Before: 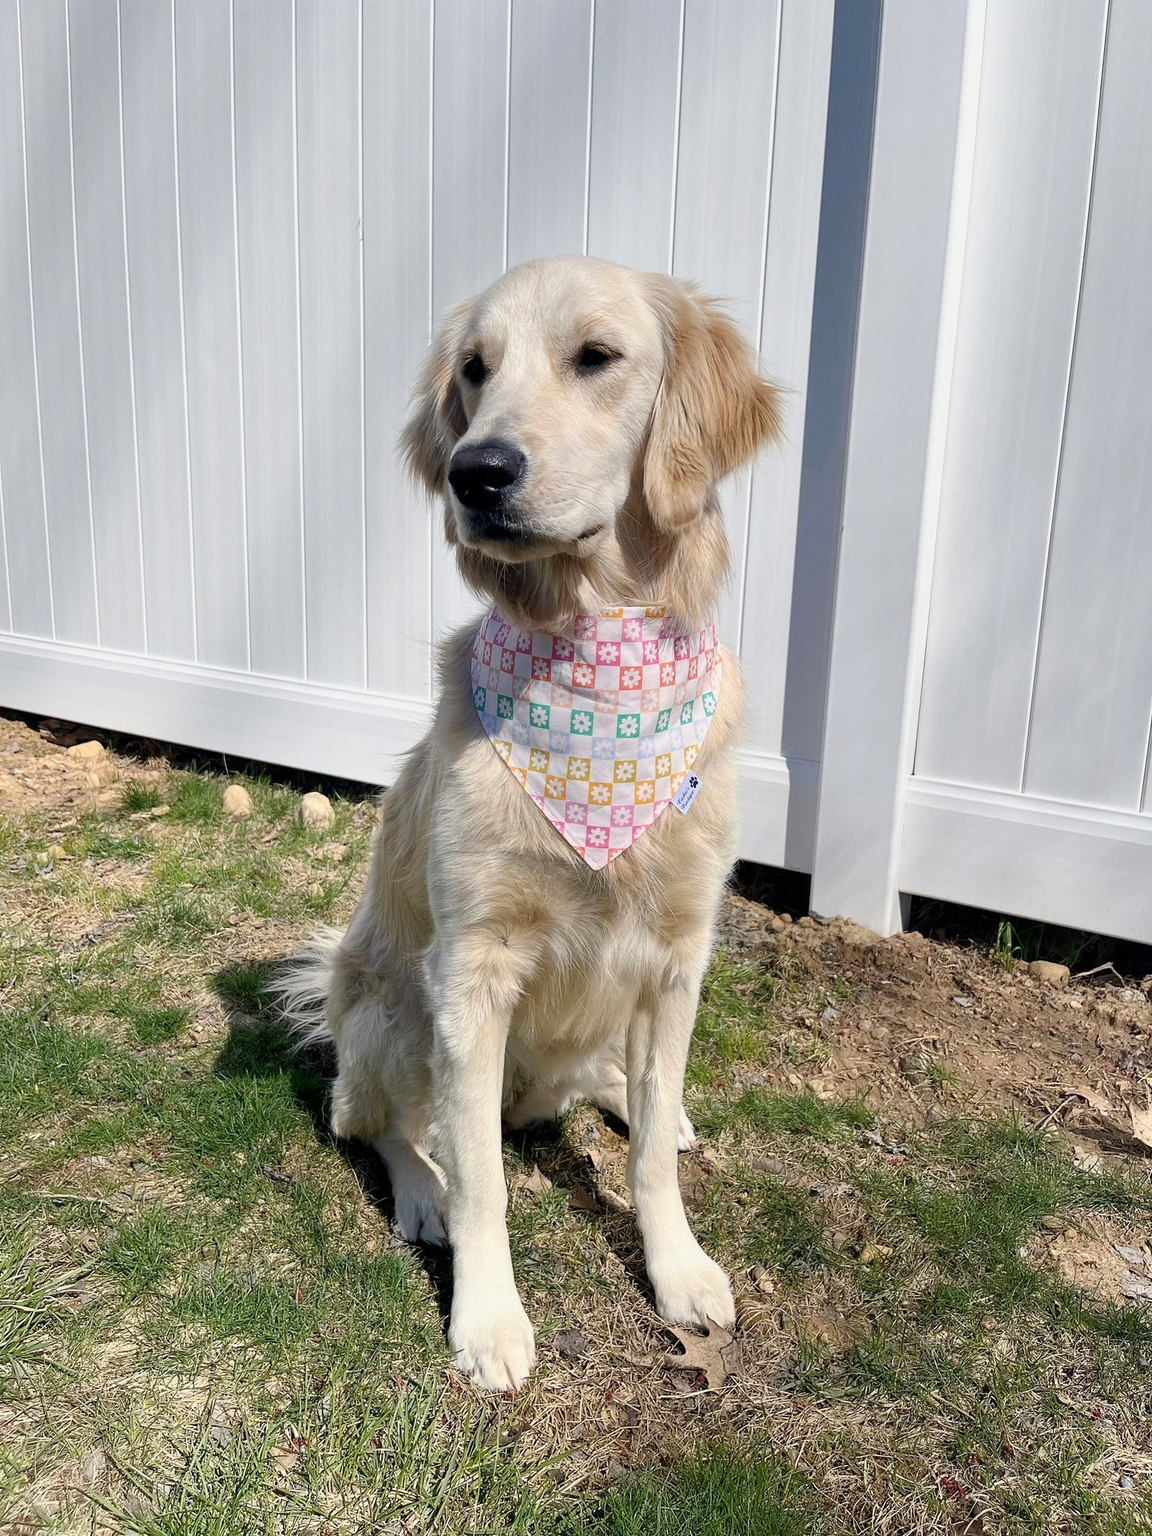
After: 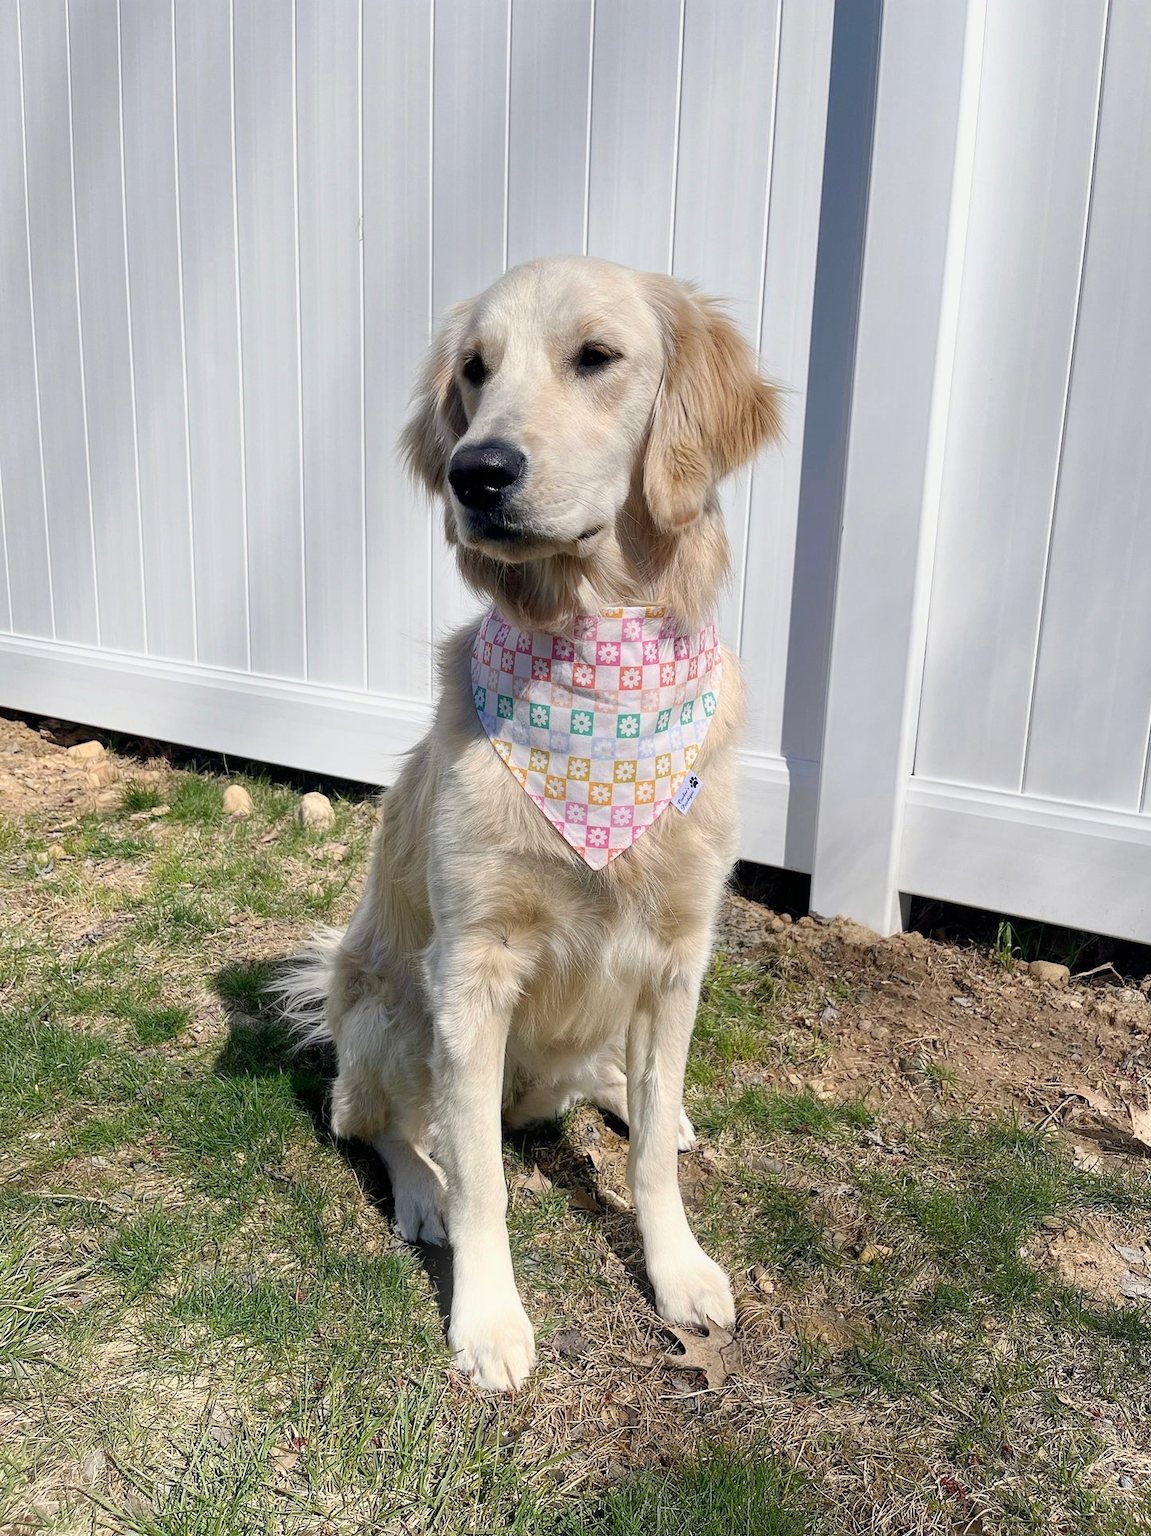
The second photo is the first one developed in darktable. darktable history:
rgb levels: preserve colors max RGB
bloom: size 9%, threshold 100%, strength 7%
